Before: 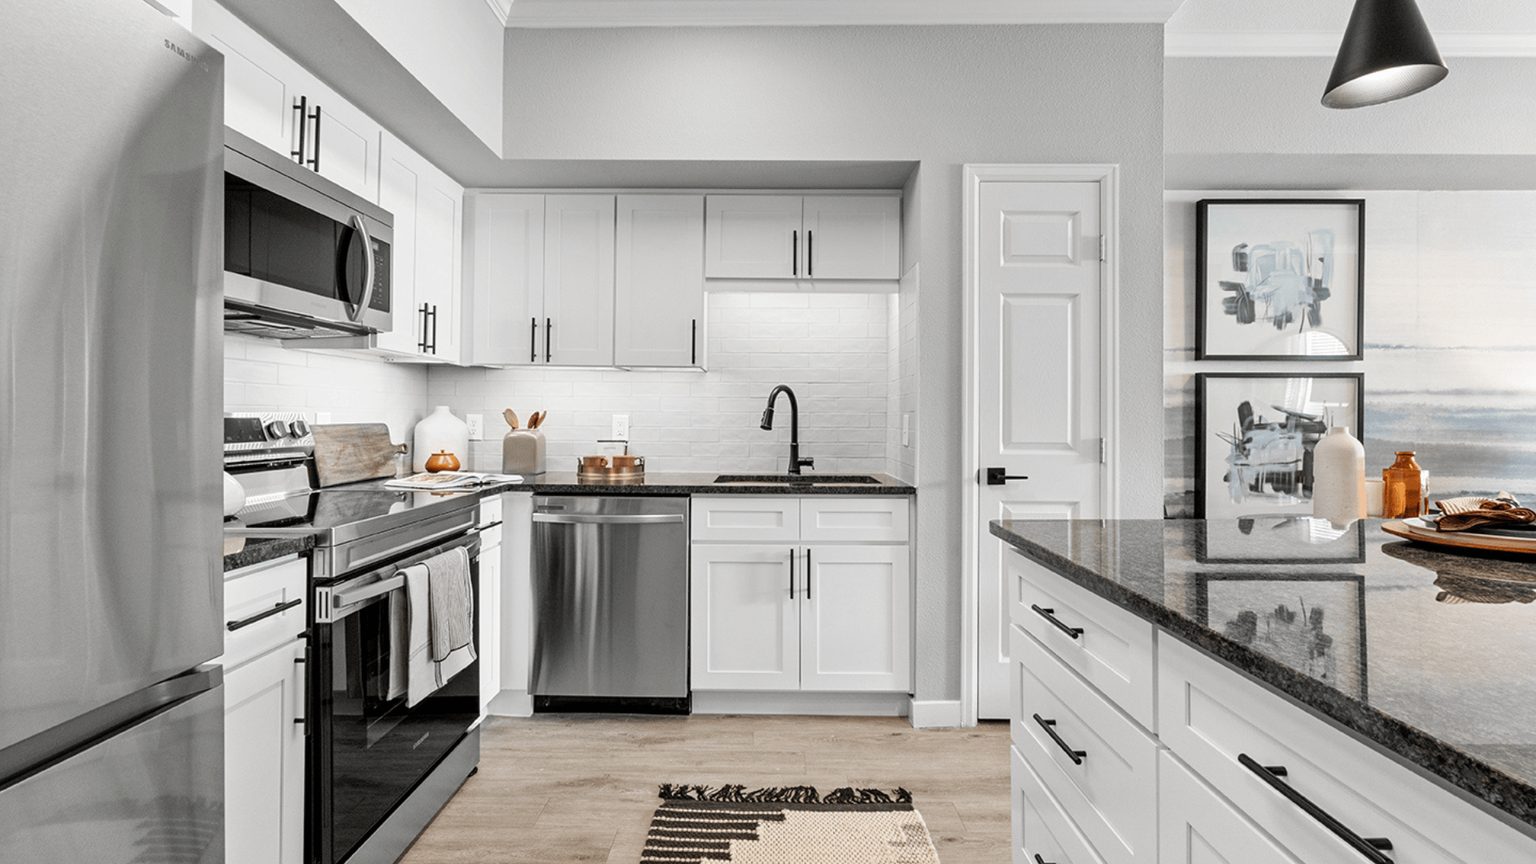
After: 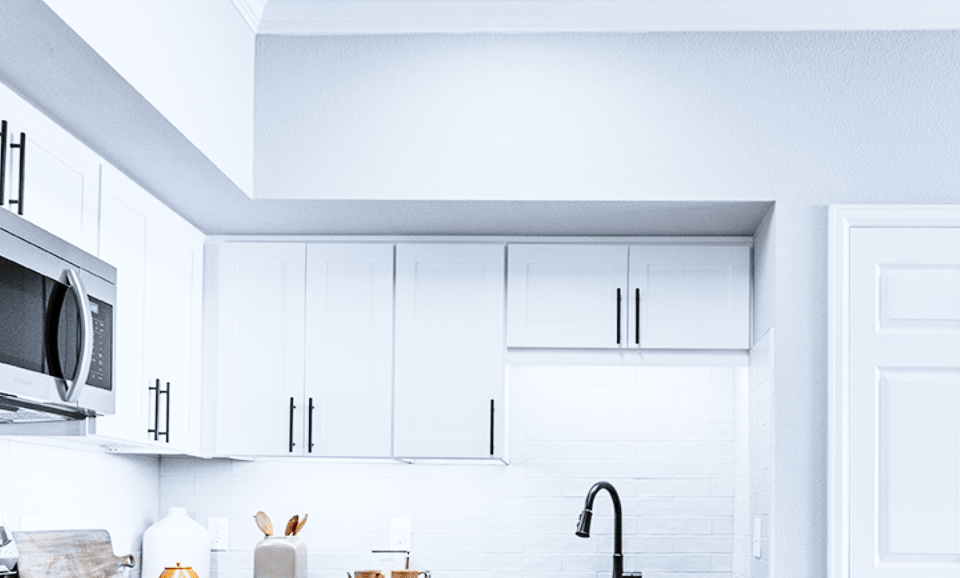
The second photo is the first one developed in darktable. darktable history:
white balance: red 0.926, green 1.003, blue 1.133
base curve: curves: ch0 [(0, 0) (0.028, 0.03) (0.121, 0.232) (0.46, 0.748) (0.859, 0.968) (1, 1)], preserve colors none
crop: left 19.556%, right 30.401%, bottom 46.458%
